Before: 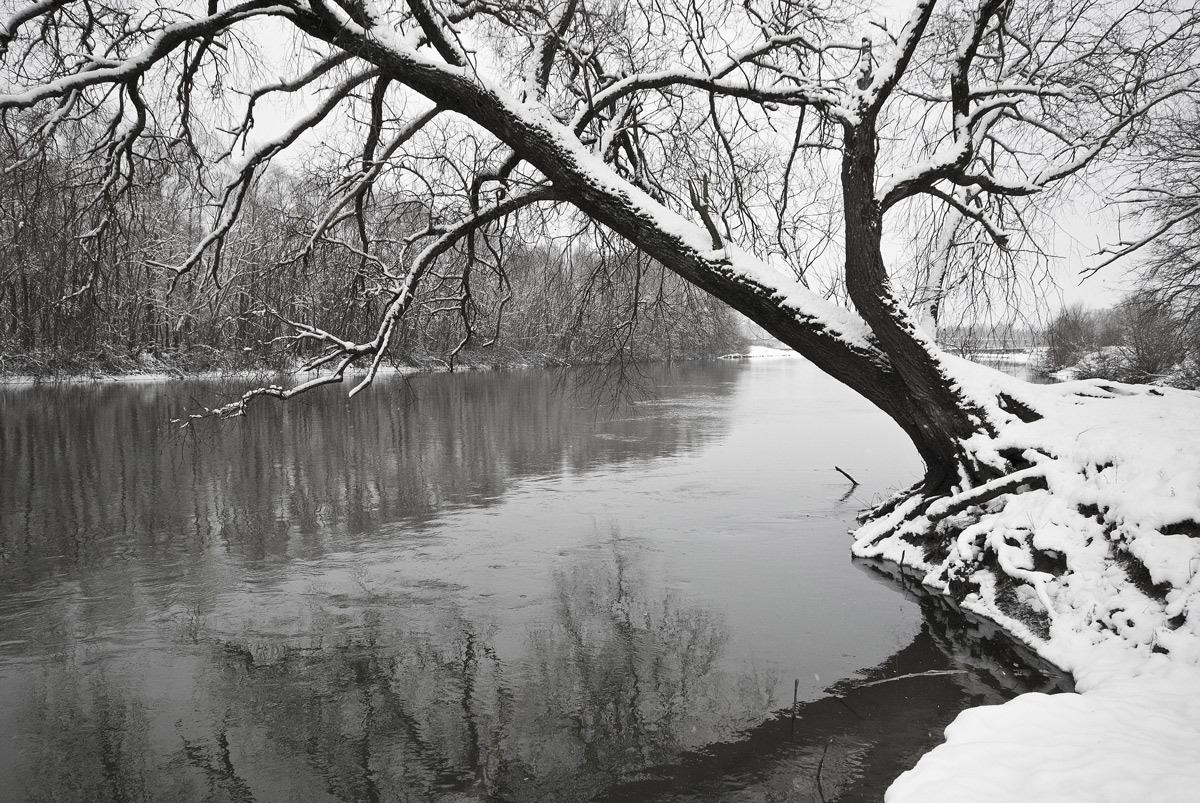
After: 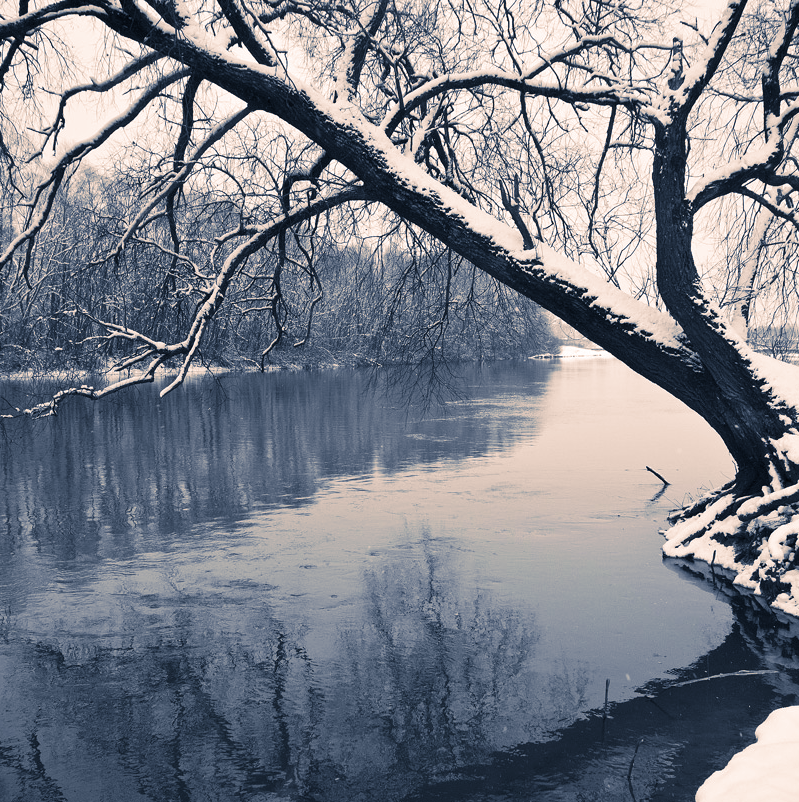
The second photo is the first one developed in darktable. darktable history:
split-toning: shadows › hue 226.8°, shadows › saturation 0.56, highlights › hue 28.8°, balance -40, compress 0%
crop and rotate: left 15.754%, right 17.579%
